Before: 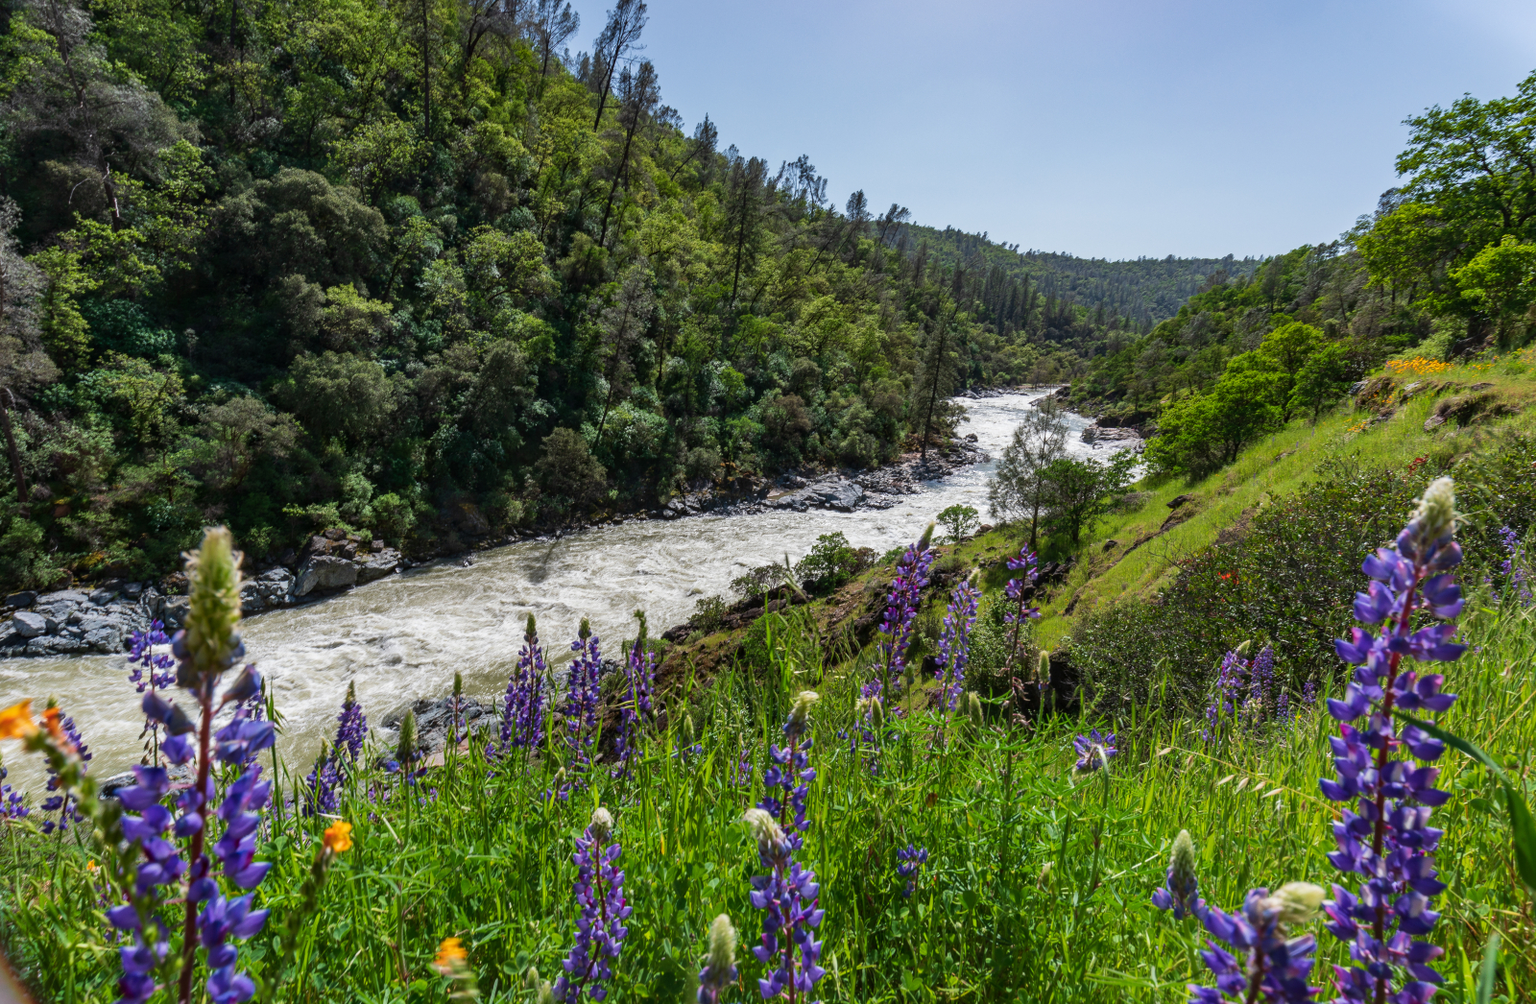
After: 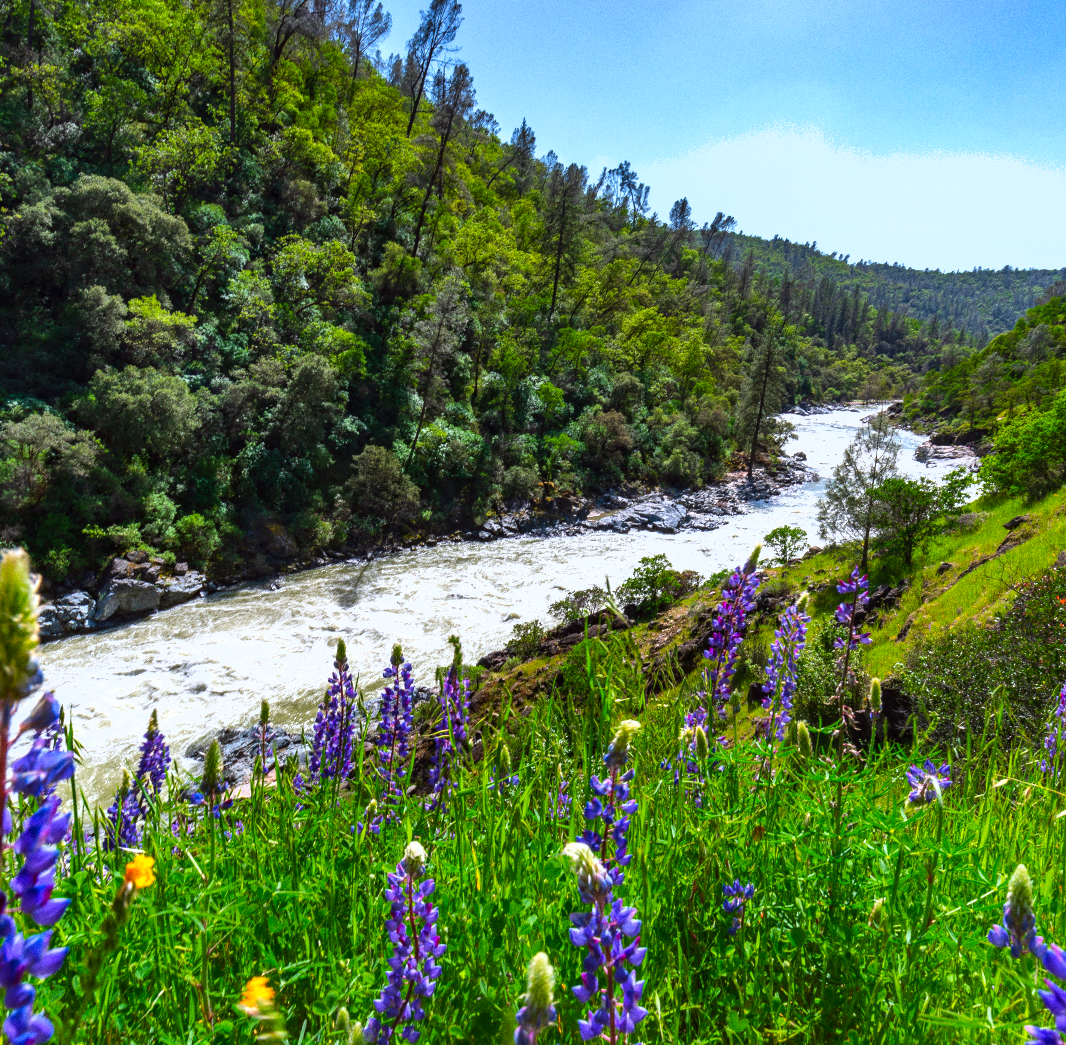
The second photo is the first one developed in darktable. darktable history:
color balance: lift [1, 1.001, 0.999, 1.001], gamma [1, 1.004, 1.007, 0.993], gain [1, 0.991, 0.987, 1.013], contrast 10%, output saturation 120%
exposure: exposure 0.6 EV, compensate highlight preservation false
color zones: curves: ch0 [(0, 0.465) (0.092, 0.596) (0.289, 0.464) (0.429, 0.453) (0.571, 0.464) (0.714, 0.455) (0.857, 0.462) (1, 0.465)]
shadows and highlights: shadows 40, highlights -54, highlights color adjustment 46%, low approximation 0.01, soften with gaussian
grain: coarseness 0.09 ISO
white balance: red 0.976, blue 1.04
crop and rotate: left 13.342%, right 19.991%
